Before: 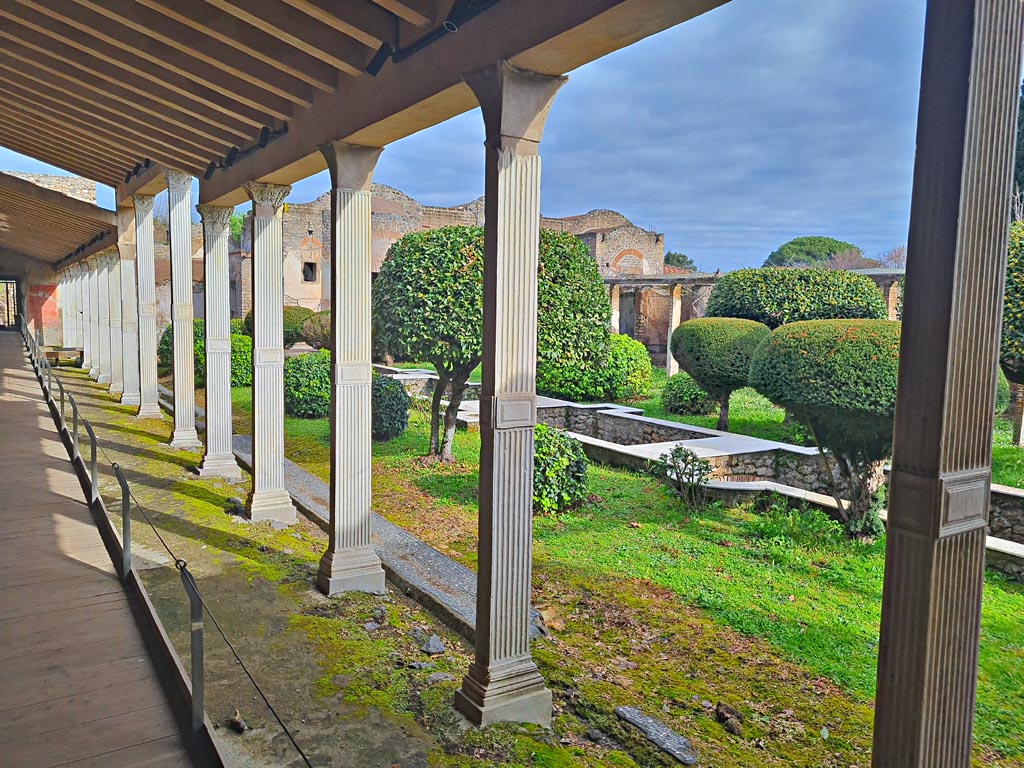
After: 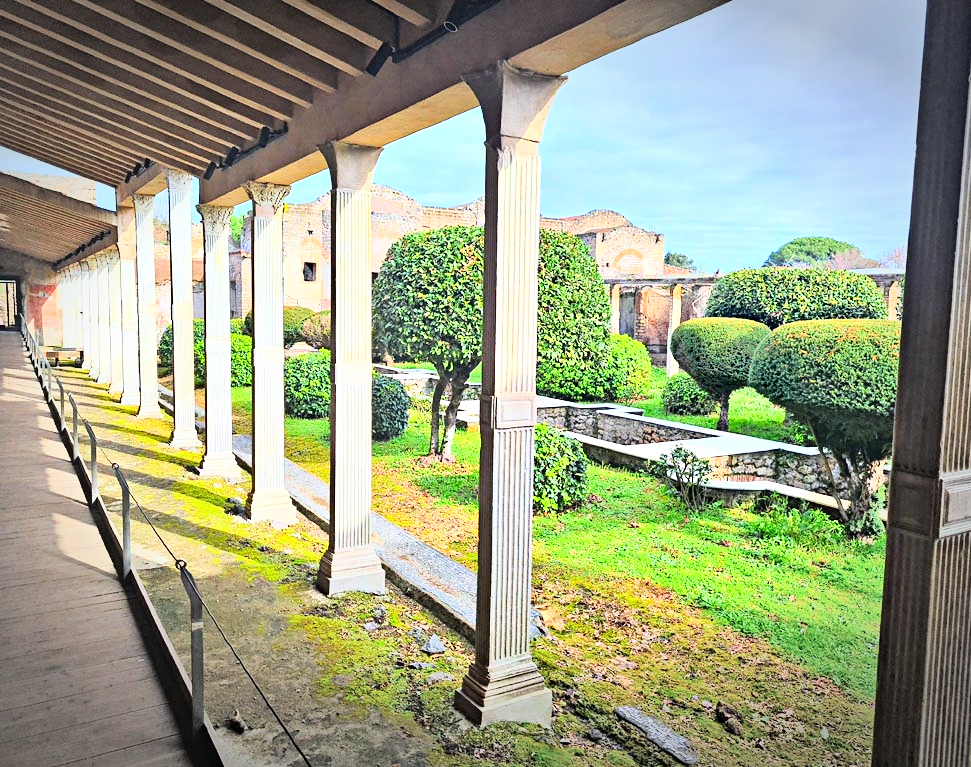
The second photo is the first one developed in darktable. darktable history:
crop and rotate: left 0%, right 5.107%
base curve: curves: ch0 [(0, 0.003) (0.001, 0.002) (0.006, 0.004) (0.02, 0.022) (0.048, 0.086) (0.094, 0.234) (0.162, 0.431) (0.258, 0.629) (0.385, 0.8) (0.548, 0.918) (0.751, 0.988) (1, 1)]
vignetting: fall-off start 79.09%, width/height ratio 1.328, unbound false
contrast brightness saturation: brightness -0.093
tone equalizer: -8 EV -0.398 EV, -7 EV -0.417 EV, -6 EV -0.359 EV, -5 EV -0.191 EV, -3 EV 0.208 EV, -2 EV 0.304 EV, -1 EV 0.397 EV, +0 EV 0.398 EV
